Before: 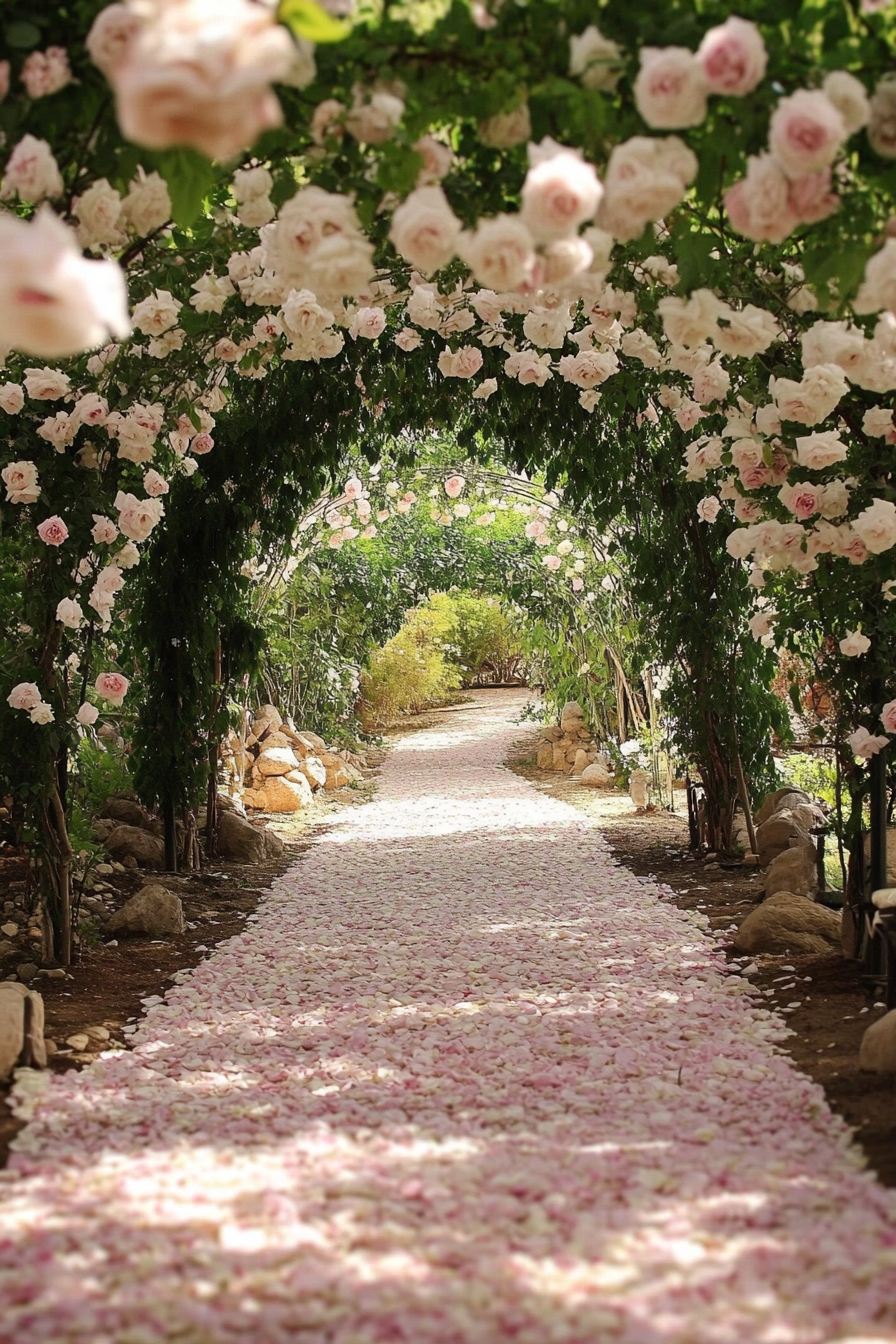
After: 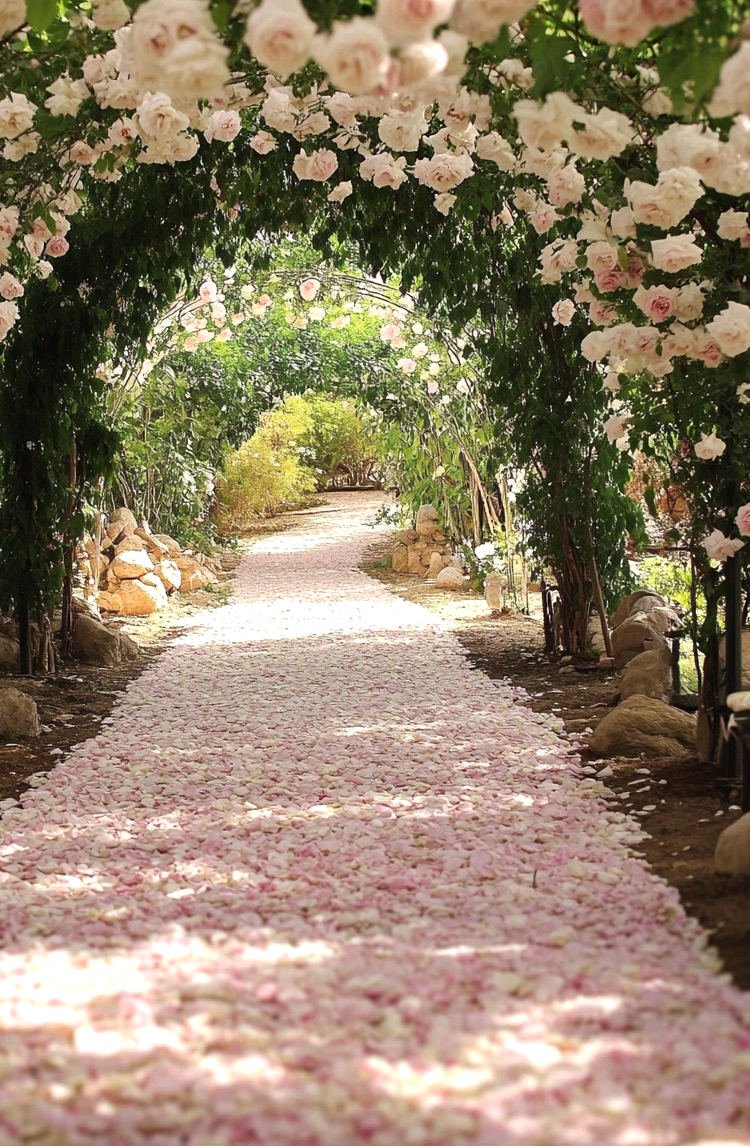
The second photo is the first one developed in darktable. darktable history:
crop: left 16.274%, top 14.722%
exposure: exposure 0.299 EV, compensate highlight preservation false
